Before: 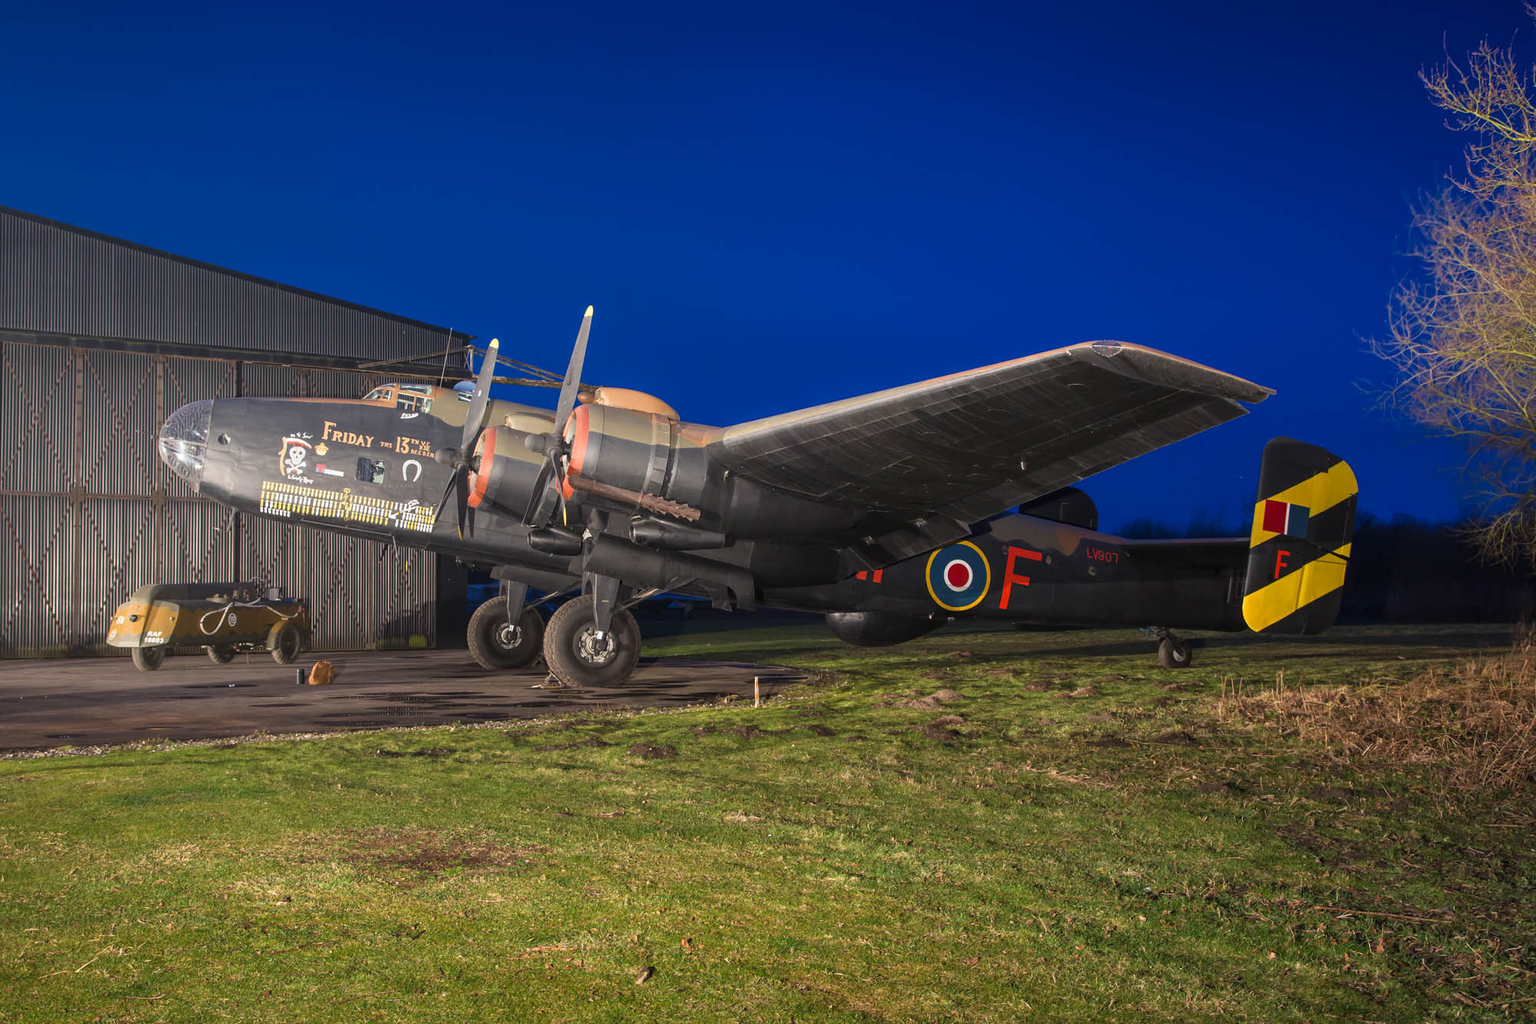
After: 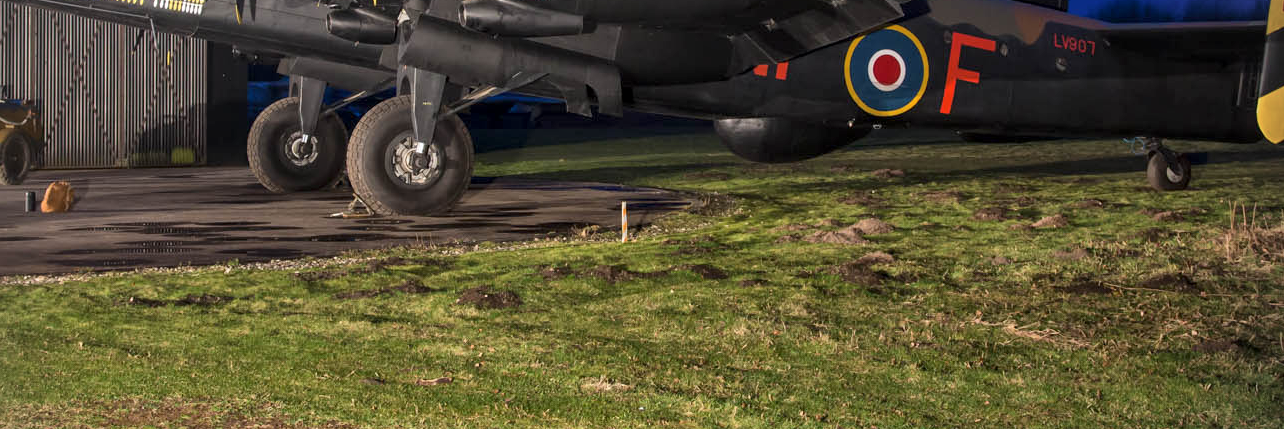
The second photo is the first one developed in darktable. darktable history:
crop: left 18.052%, top 50.984%, right 17.717%, bottom 16.808%
local contrast: mode bilateral grid, contrast 20, coarseness 50, detail 139%, midtone range 0.2
vignetting: fall-off start 88.5%, fall-off radius 44.21%, center (-0.031, -0.042), width/height ratio 1.167
